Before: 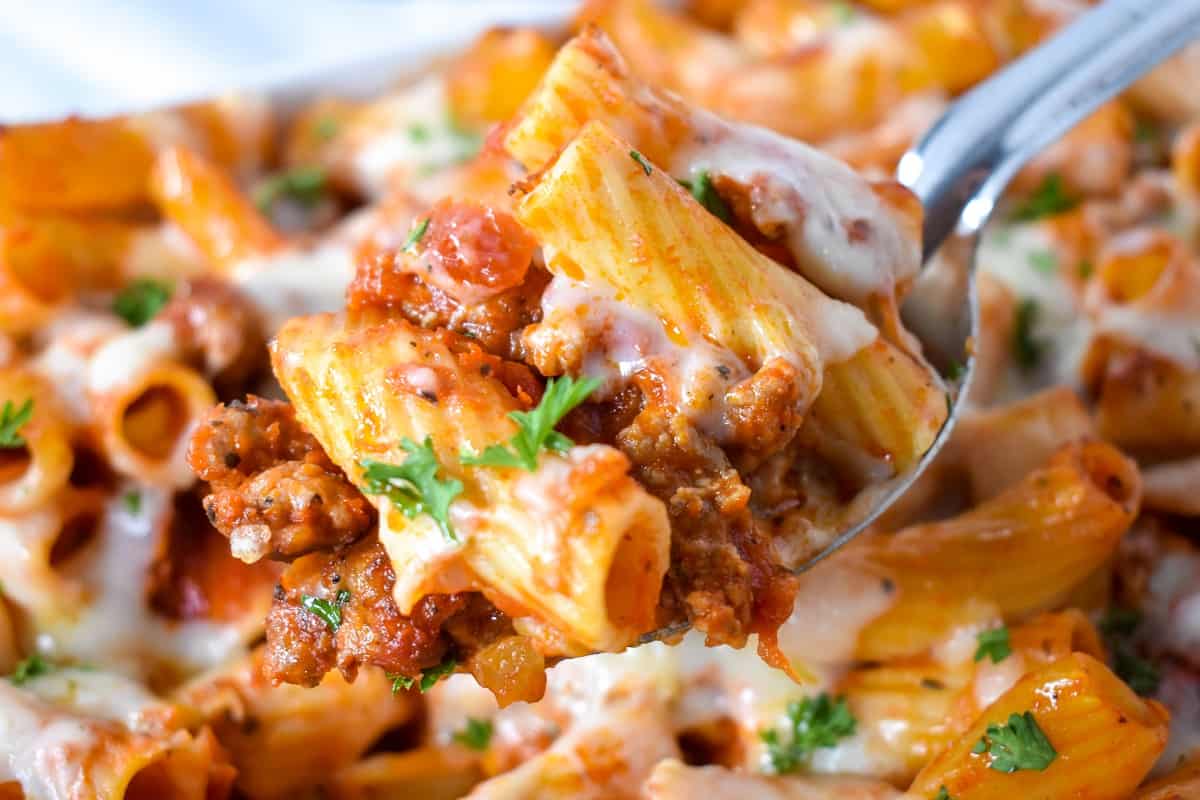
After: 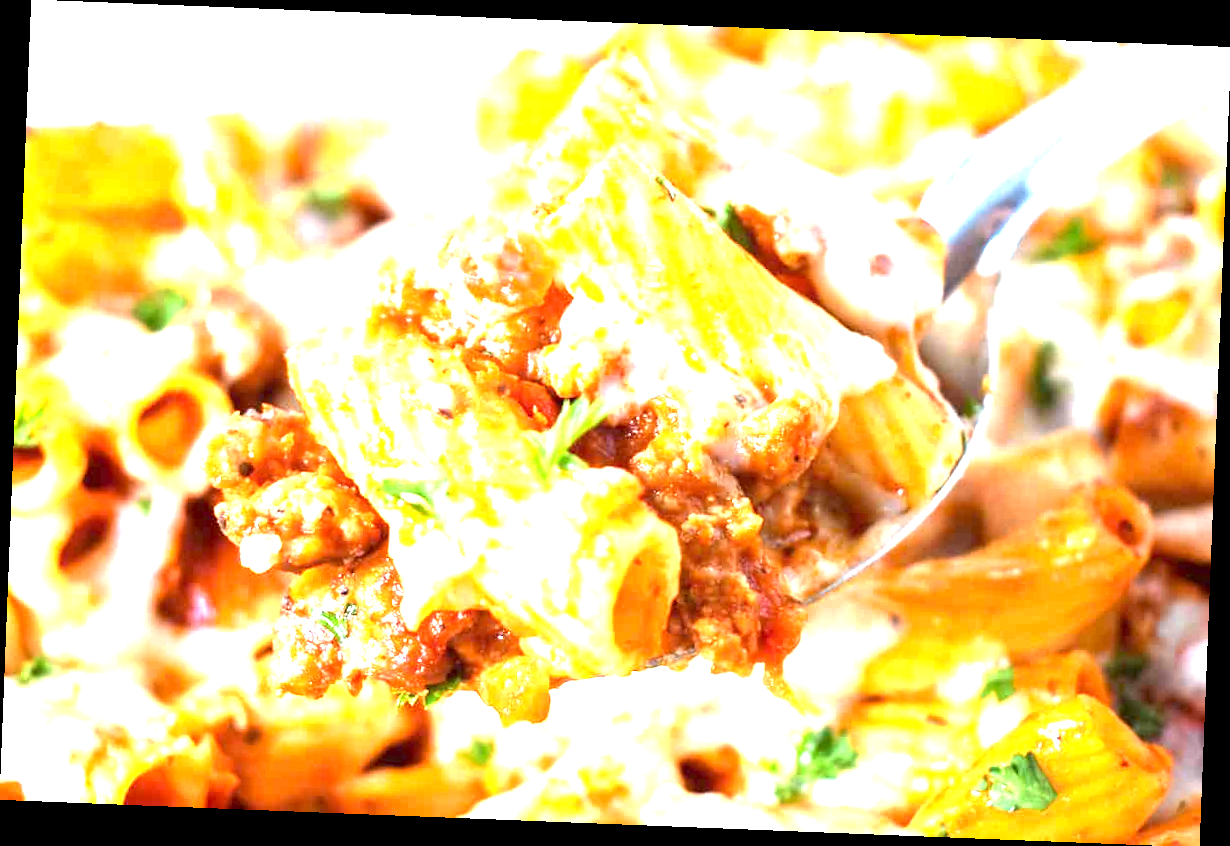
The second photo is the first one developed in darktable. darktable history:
rotate and perspective: rotation 2.27°, automatic cropping off
exposure: exposure 2.25 EV, compensate highlight preservation false
